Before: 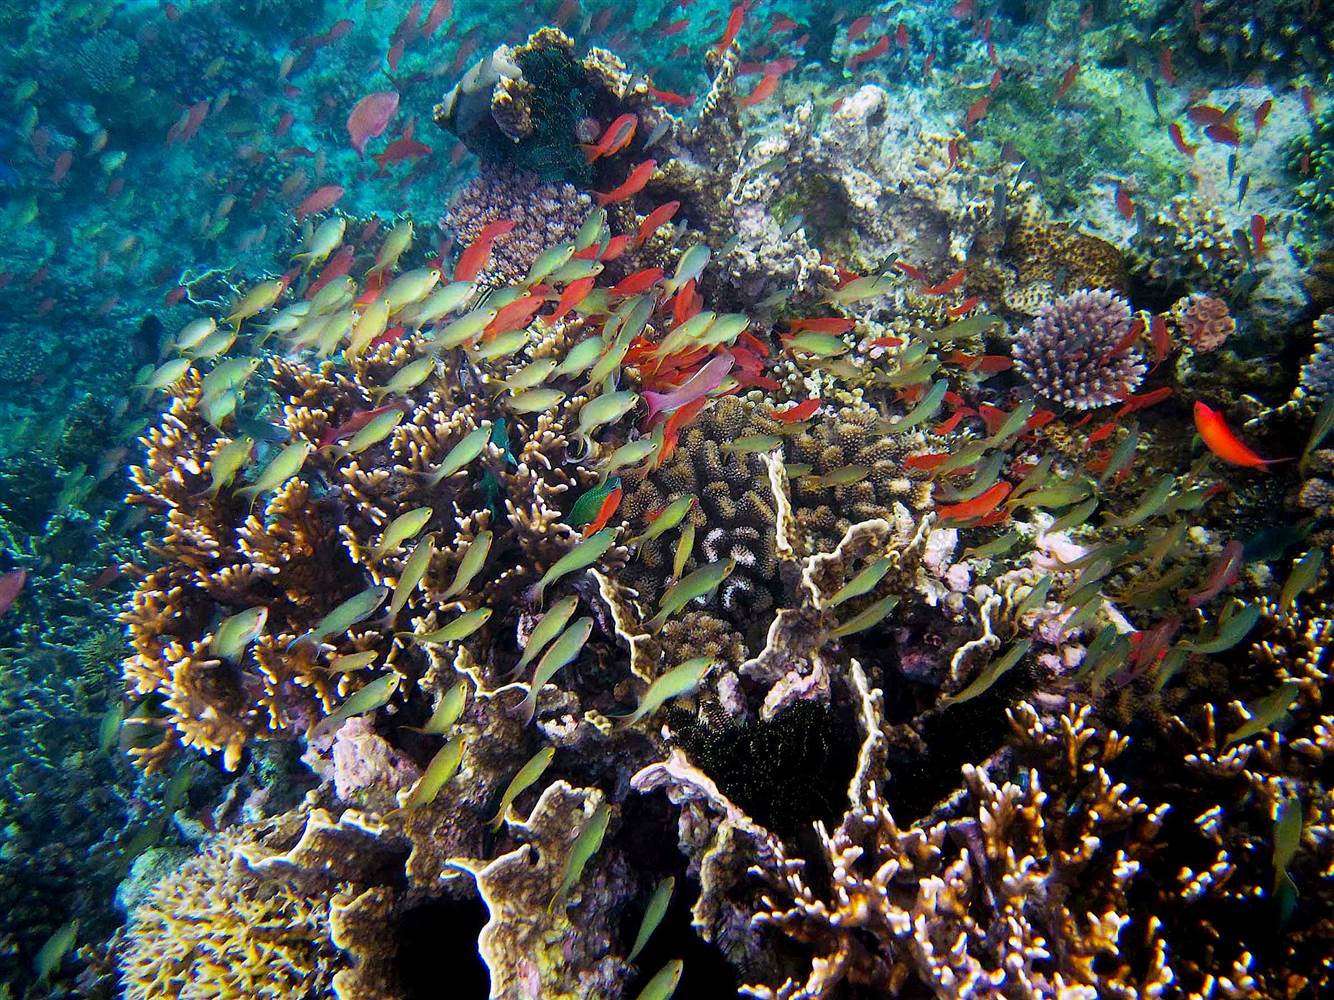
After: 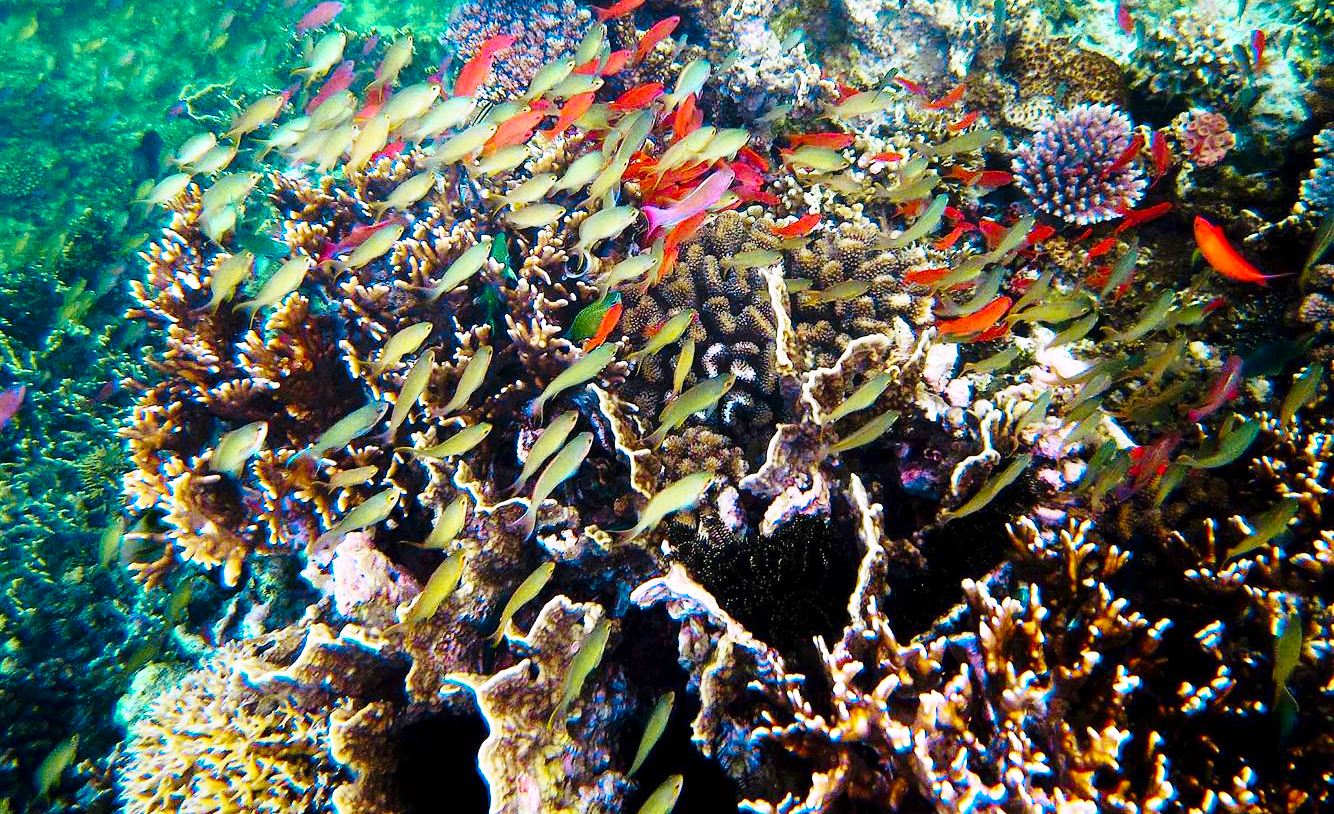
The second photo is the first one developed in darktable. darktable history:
color zones: curves: ch0 [(0.254, 0.492) (0.724, 0.62)]; ch1 [(0.25, 0.528) (0.719, 0.796)]; ch2 [(0, 0.472) (0.25, 0.5) (0.73, 0.184)]
crop and rotate: top 18.507%
base curve: curves: ch0 [(0, 0) (0.028, 0.03) (0.121, 0.232) (0.46, 0.748) (0.859, 0.968) (1, 1)], preserve colors none
